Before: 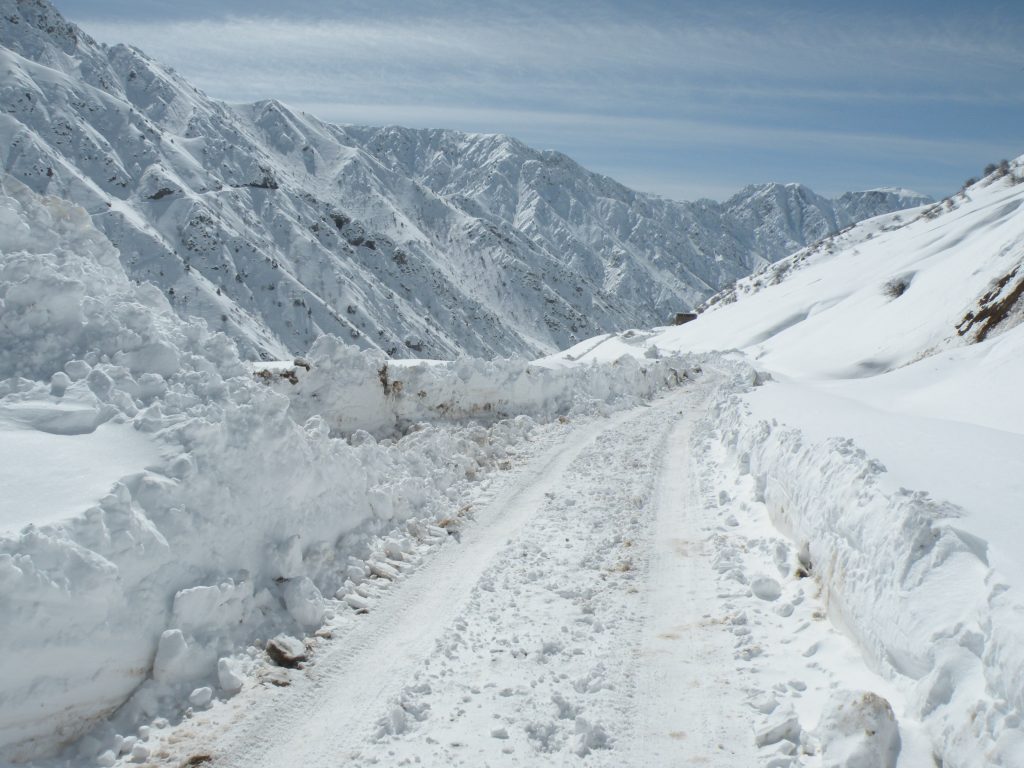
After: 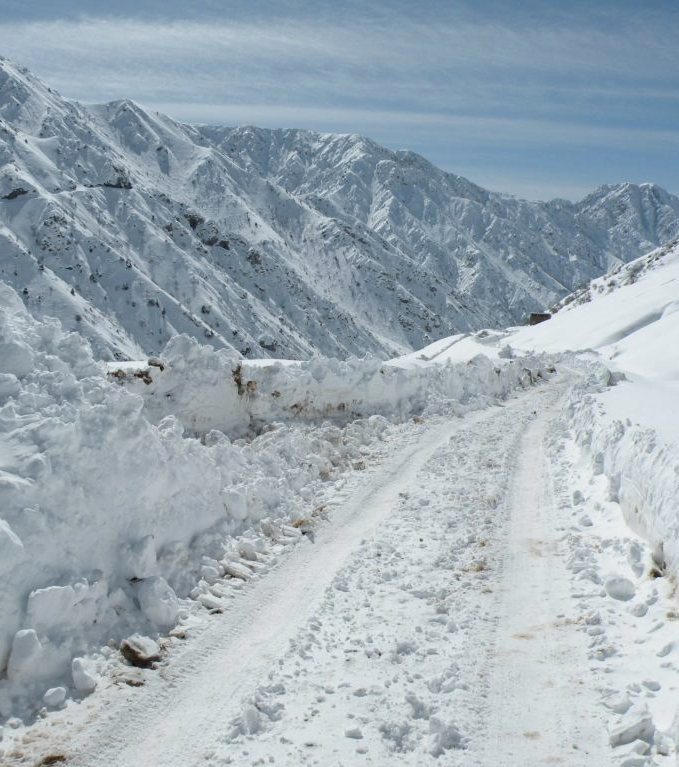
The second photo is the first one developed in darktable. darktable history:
crop and rotate: left 14.308%, right 19.315%
haze removal: compatibility mode true, adaptive false
